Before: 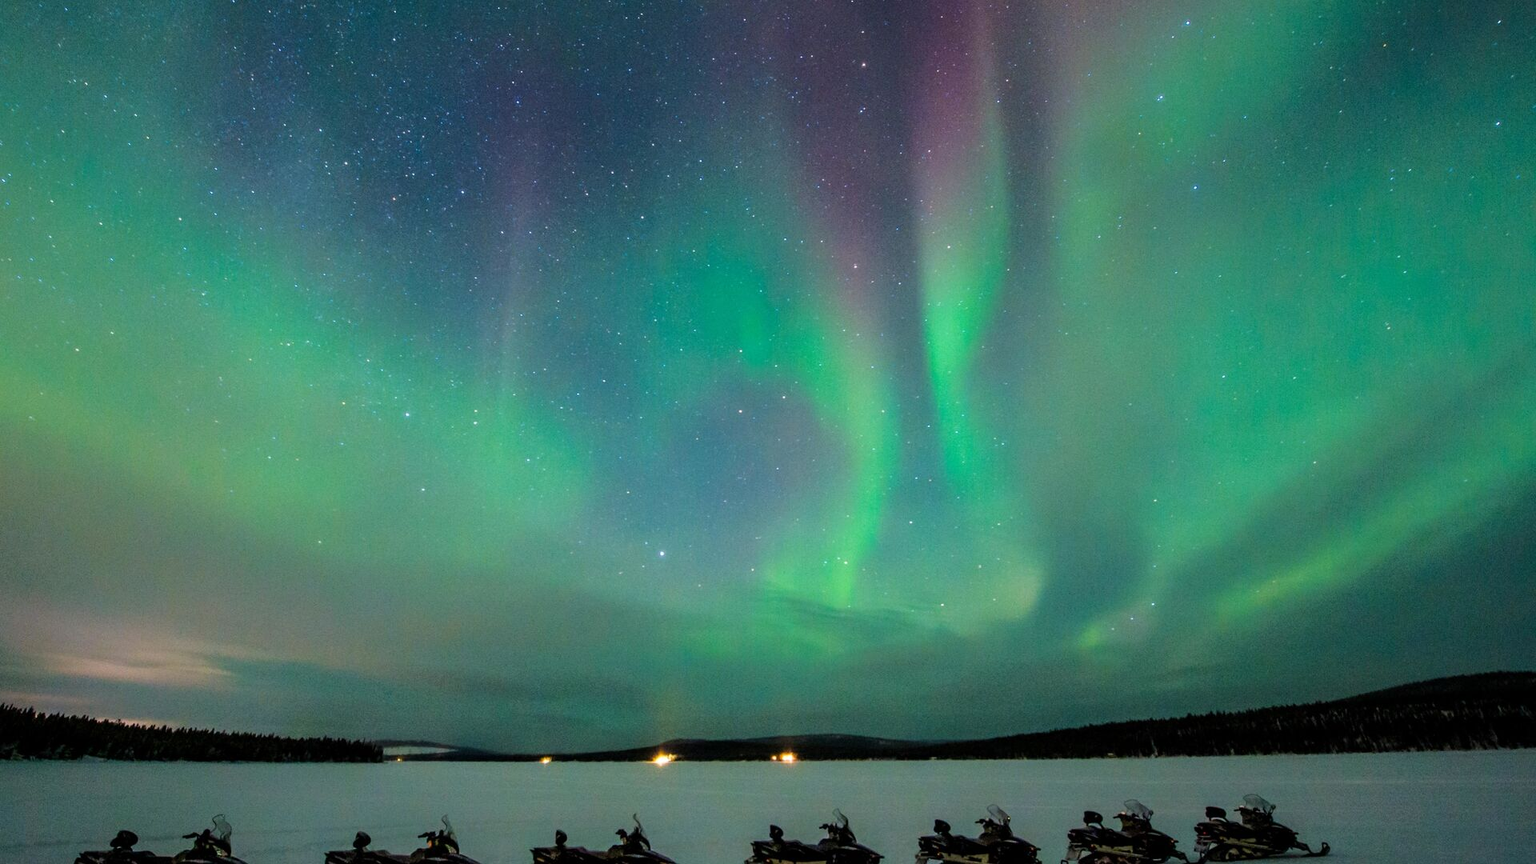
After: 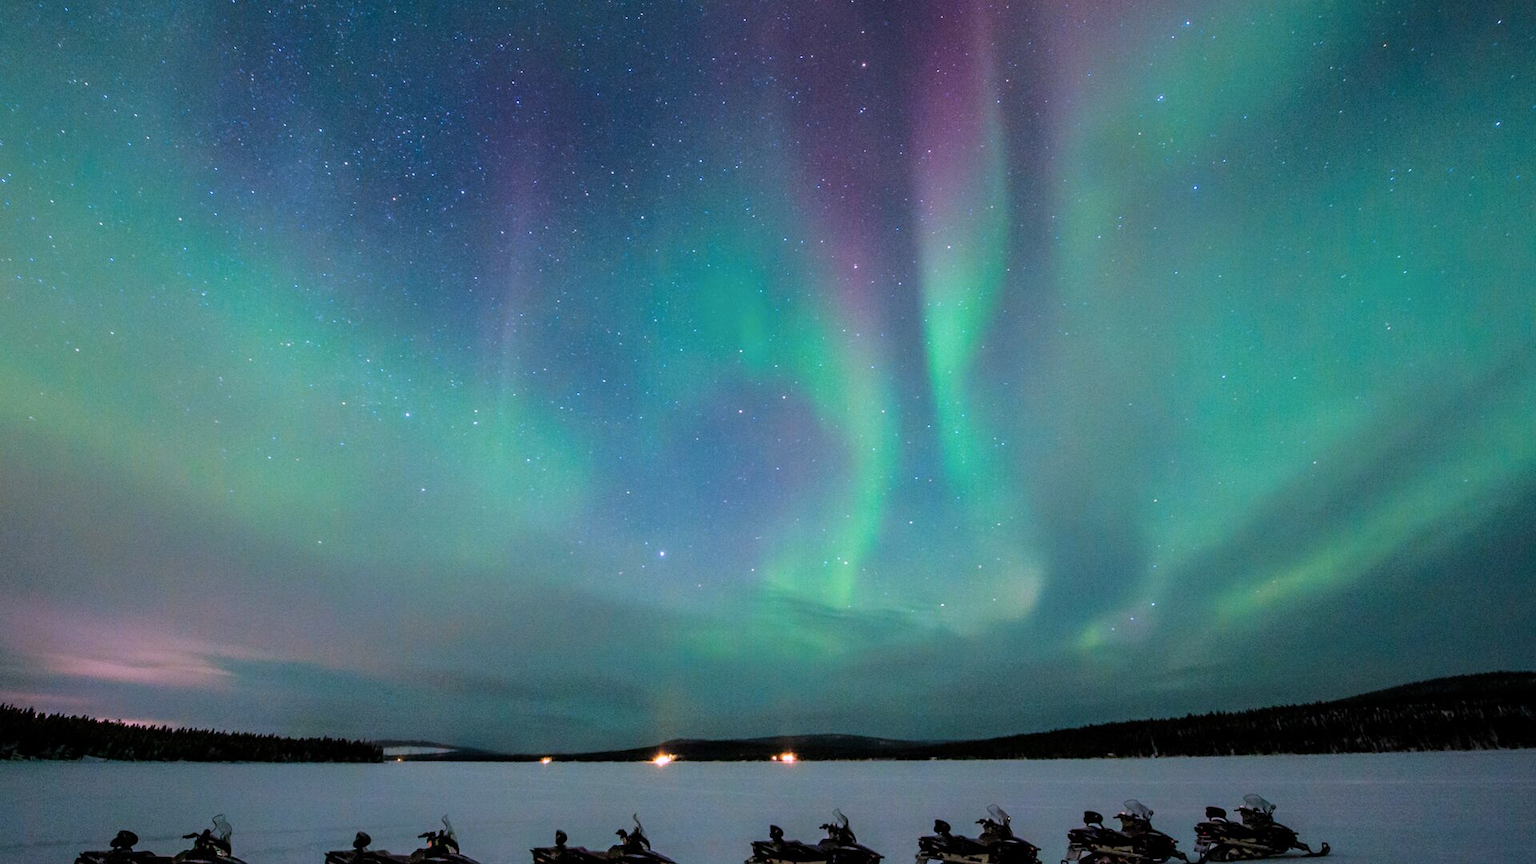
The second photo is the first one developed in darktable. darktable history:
color correction: highlights a* 15.16, highlights b* -25.59
